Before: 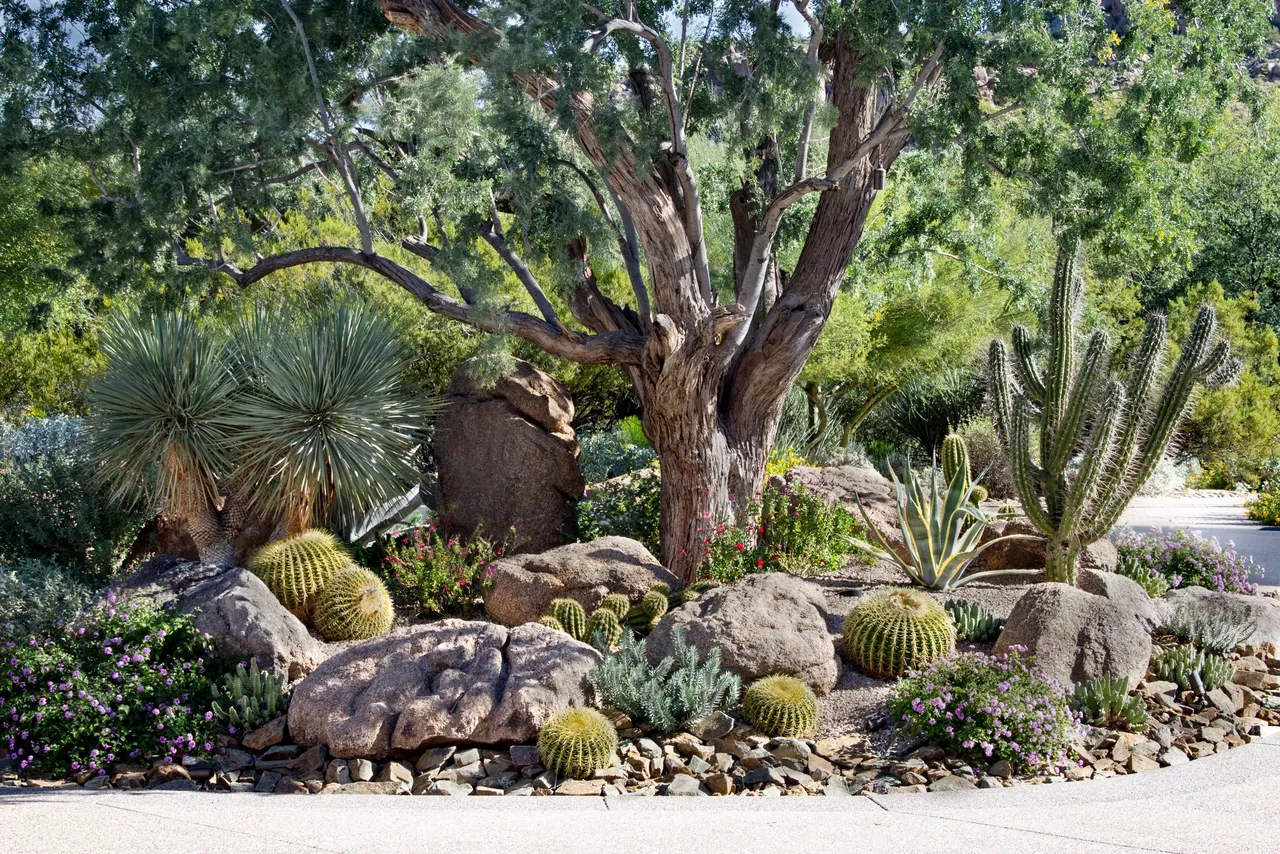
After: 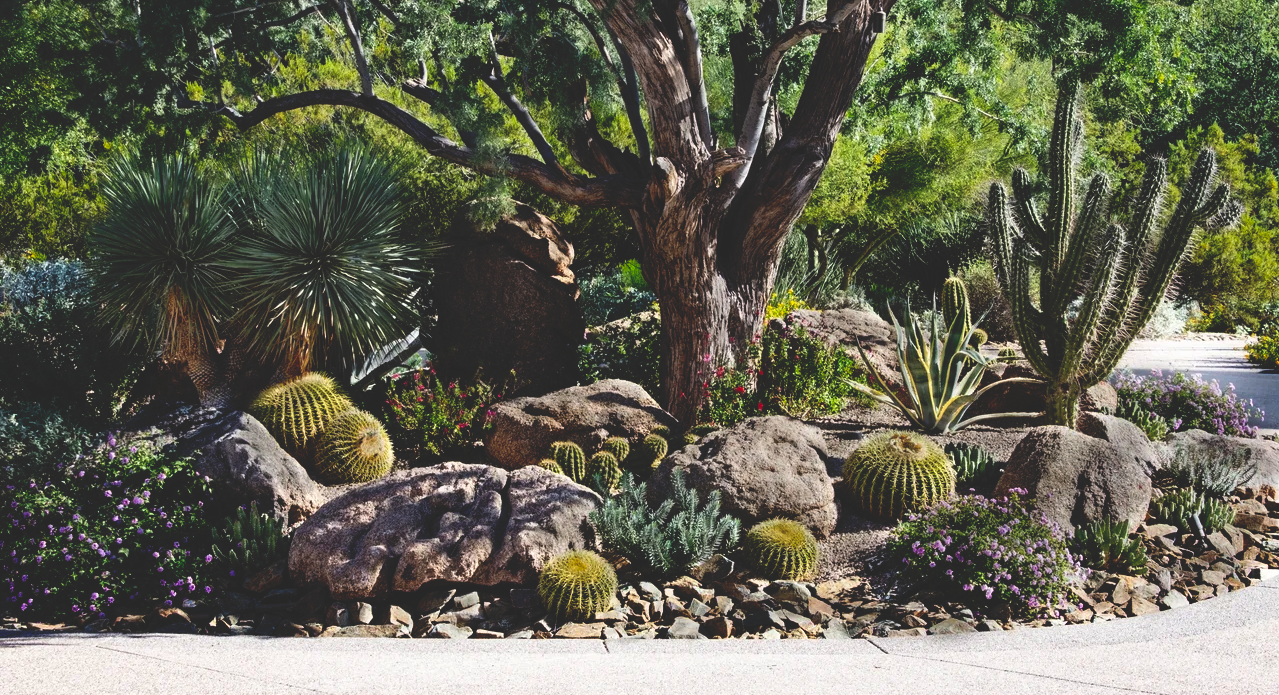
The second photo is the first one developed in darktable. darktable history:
base curve: curves: ch0 [(0, 0.02) (0.083, 0.036) (1, 1)], preserve colors none
crop and rotate: top 18.507%
